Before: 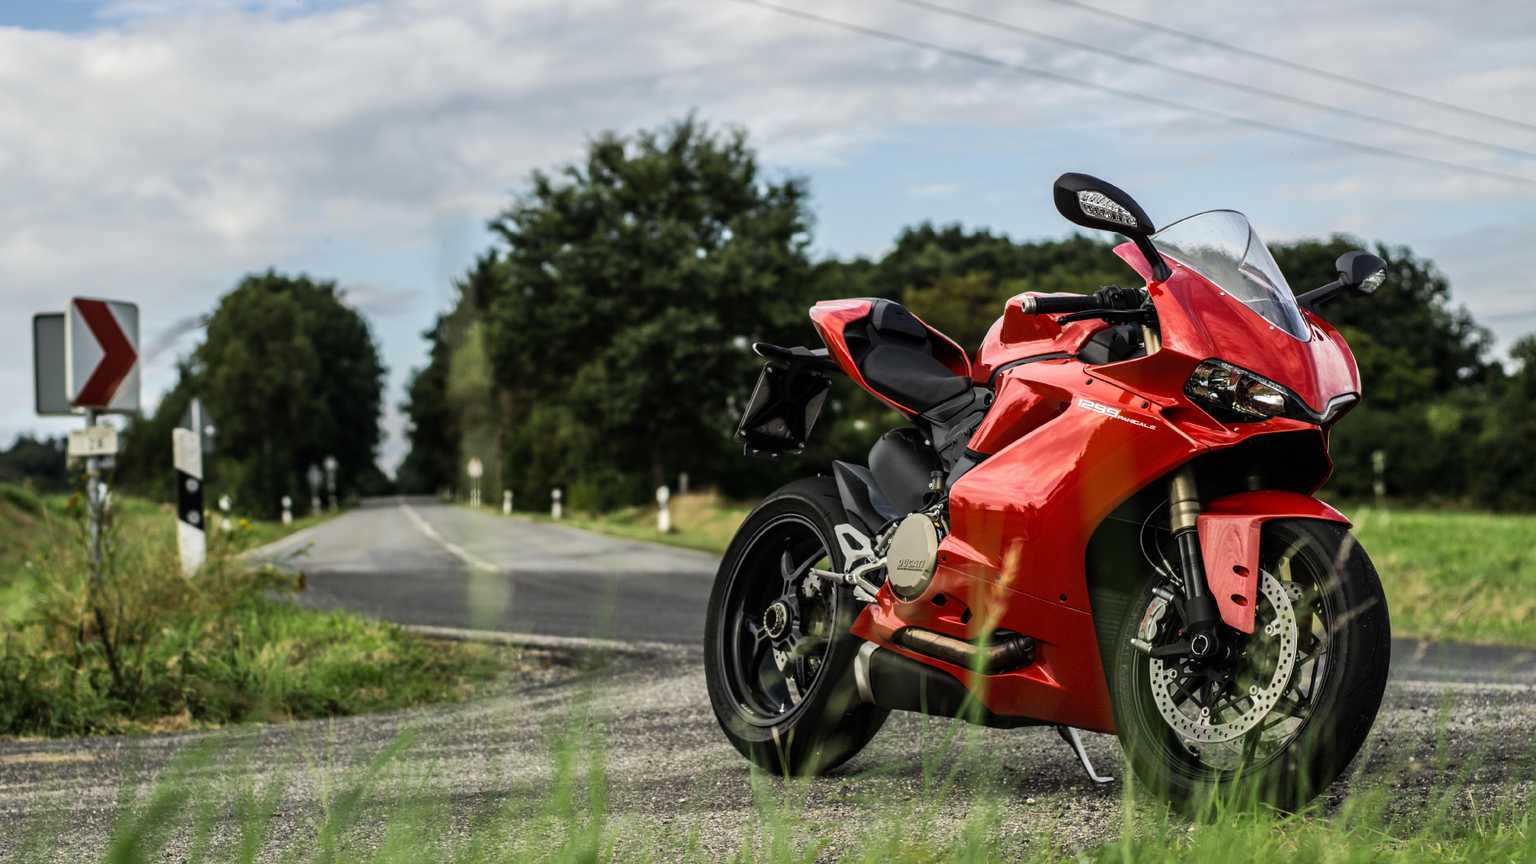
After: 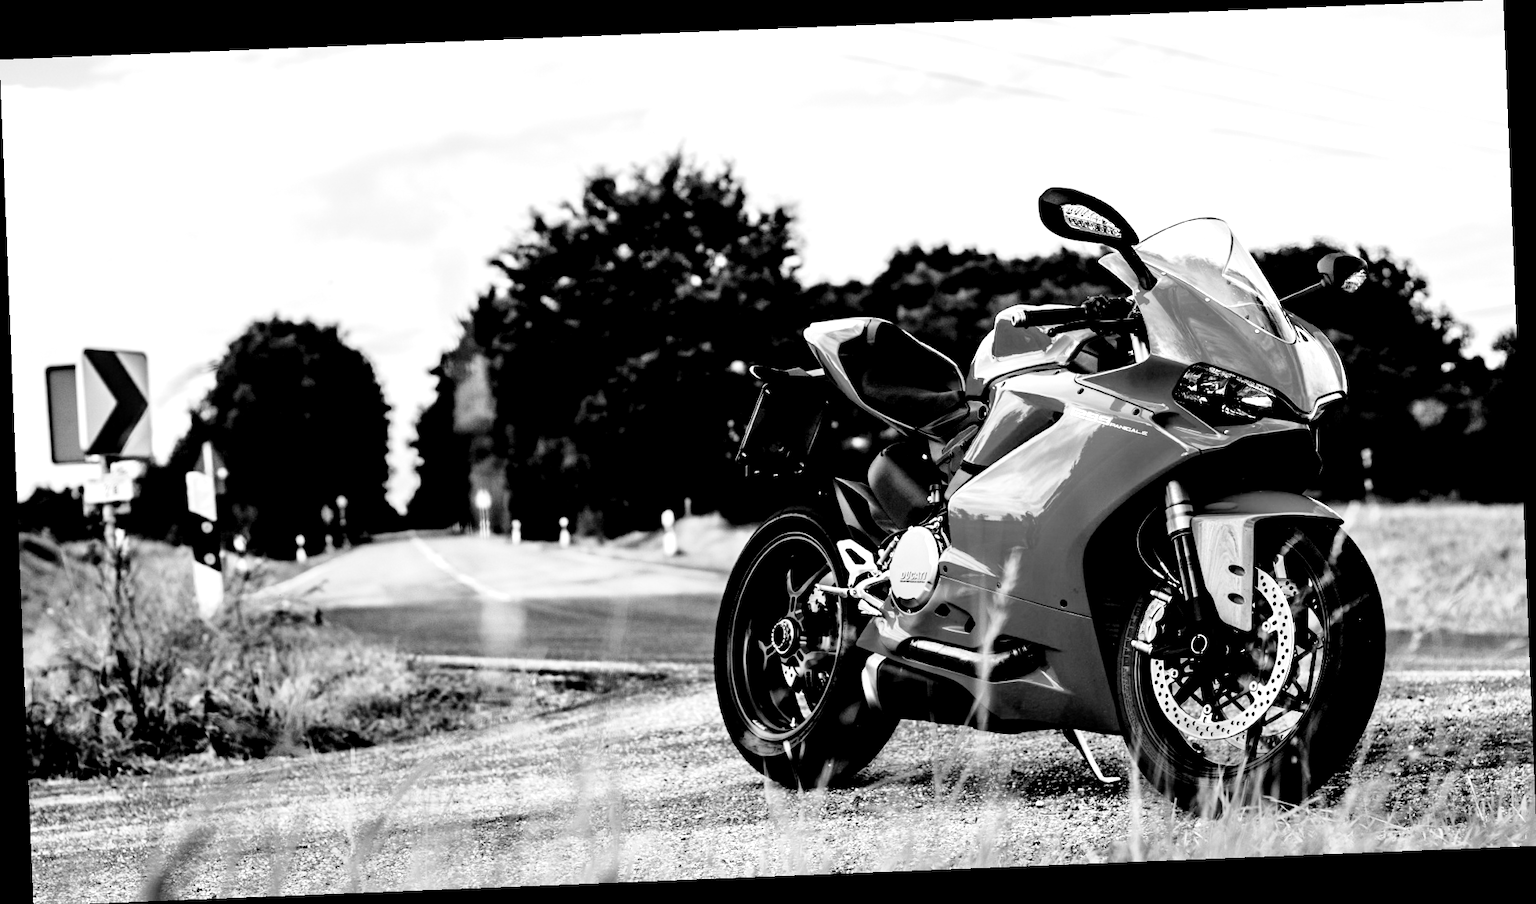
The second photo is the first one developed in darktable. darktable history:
white balance: red 1.123, blue 0.83
monochrome: on, module defaults
base curve: curves: ch0 [(0, 0) (0.036, 0.025) (0.121, 0.166) (0.206, 0.329) (0.605, 0.79) (1, 1)], preserve colors none
exposure: black level correction 0.035, exposure 0.9 EV, compensate highlight preservation false
rotate and perspective: rotation -2.29°, automatic cropping off
